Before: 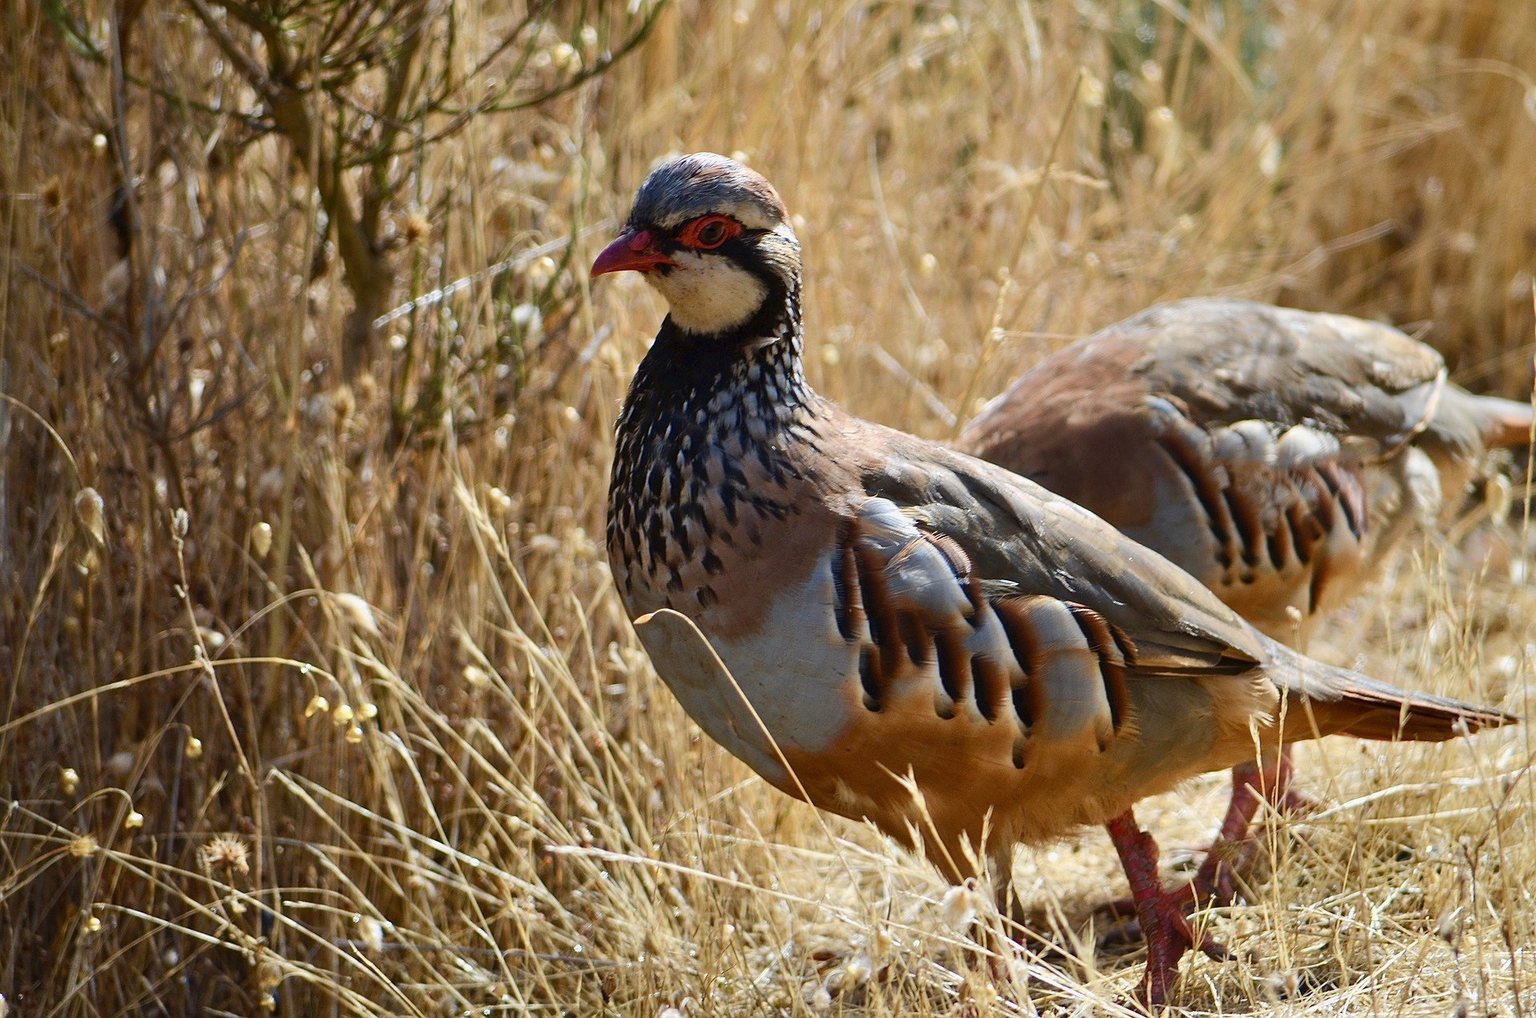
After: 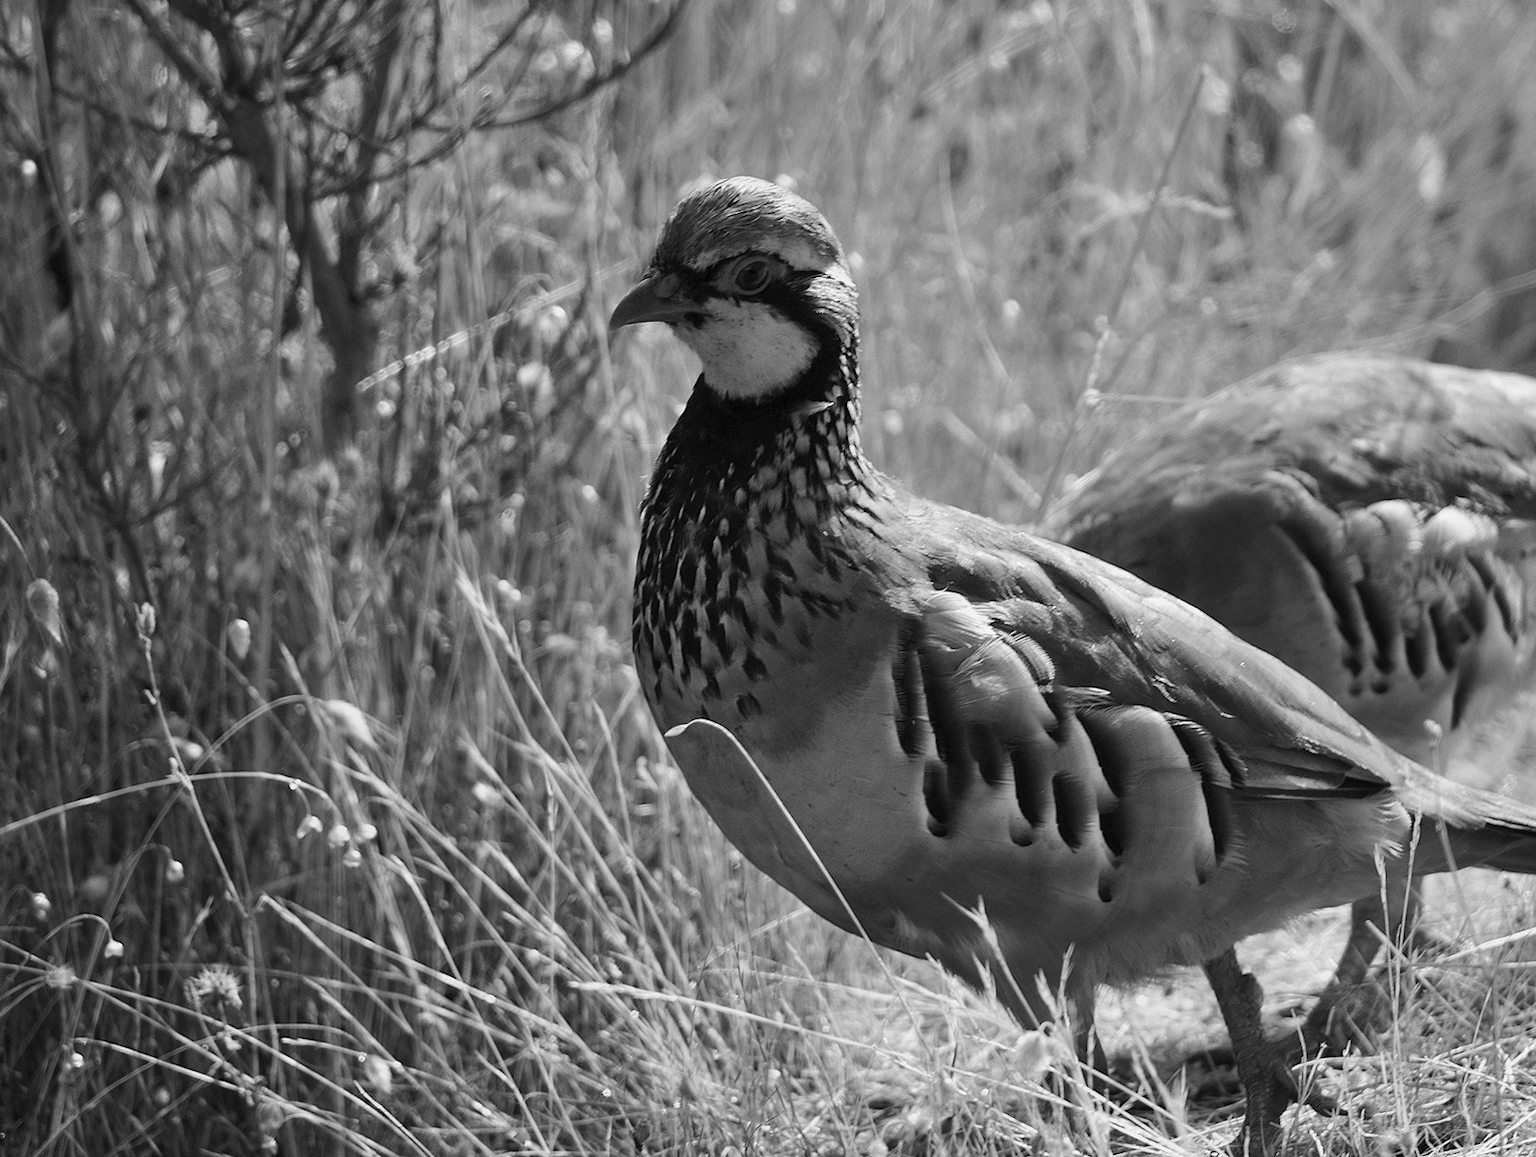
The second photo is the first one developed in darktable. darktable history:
rotate and perspective: rotation 0.074°, lens shift (vertical) 0.096, lens shift (horizontal) -0.041, crop left 0.043, crop right 0.952, crop top 0.024, crop bottom 0.979
monochrome: a -11.7, b 1.62, size 0.5, highlights 0.38
crop and rotate: left 1.088%, right 8.807%
